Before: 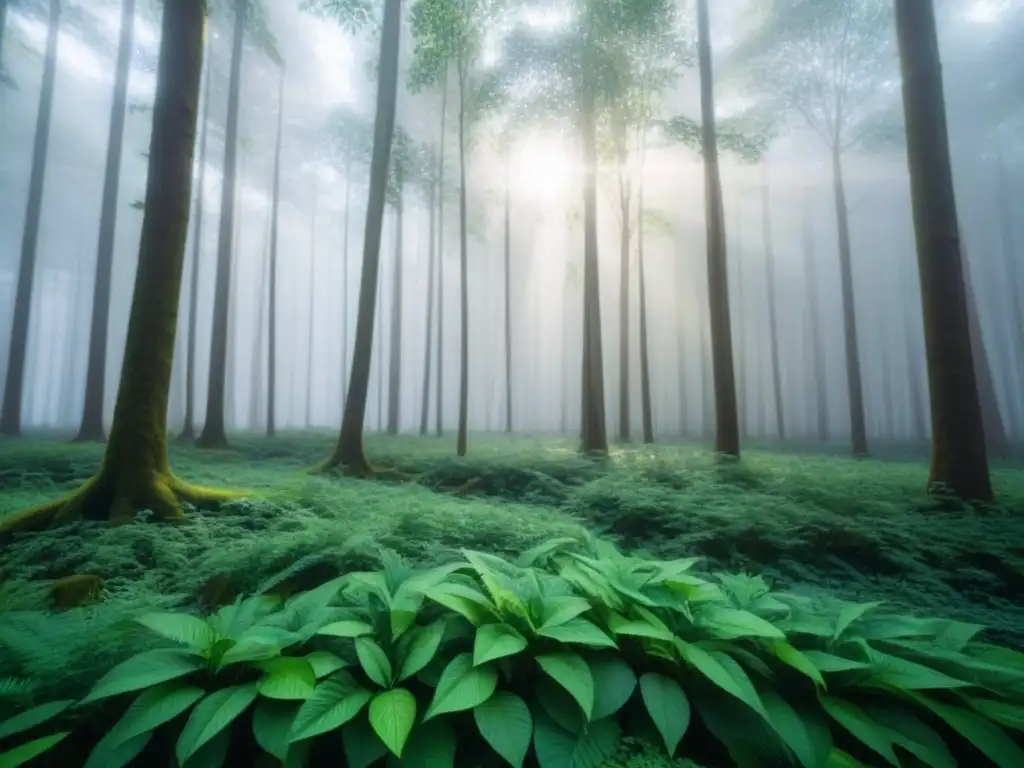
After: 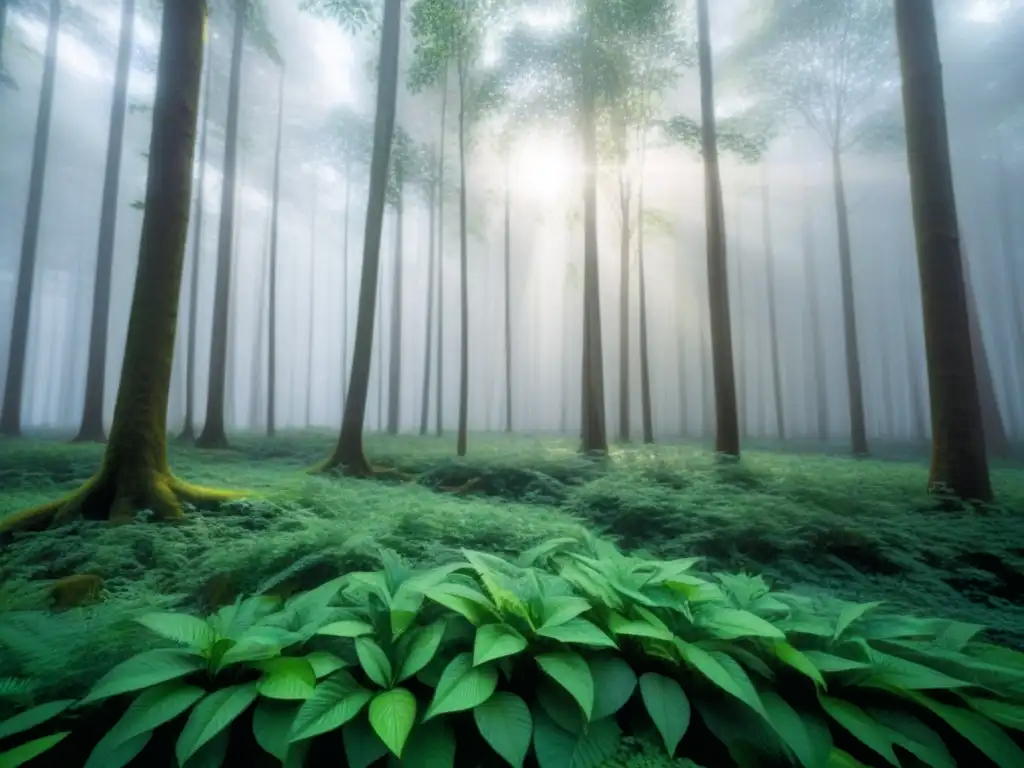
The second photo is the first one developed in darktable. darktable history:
tone equalizer: -8 EV -1.83 EV, -7 EV -1.13 EV, -6 EV -1.64 EV
